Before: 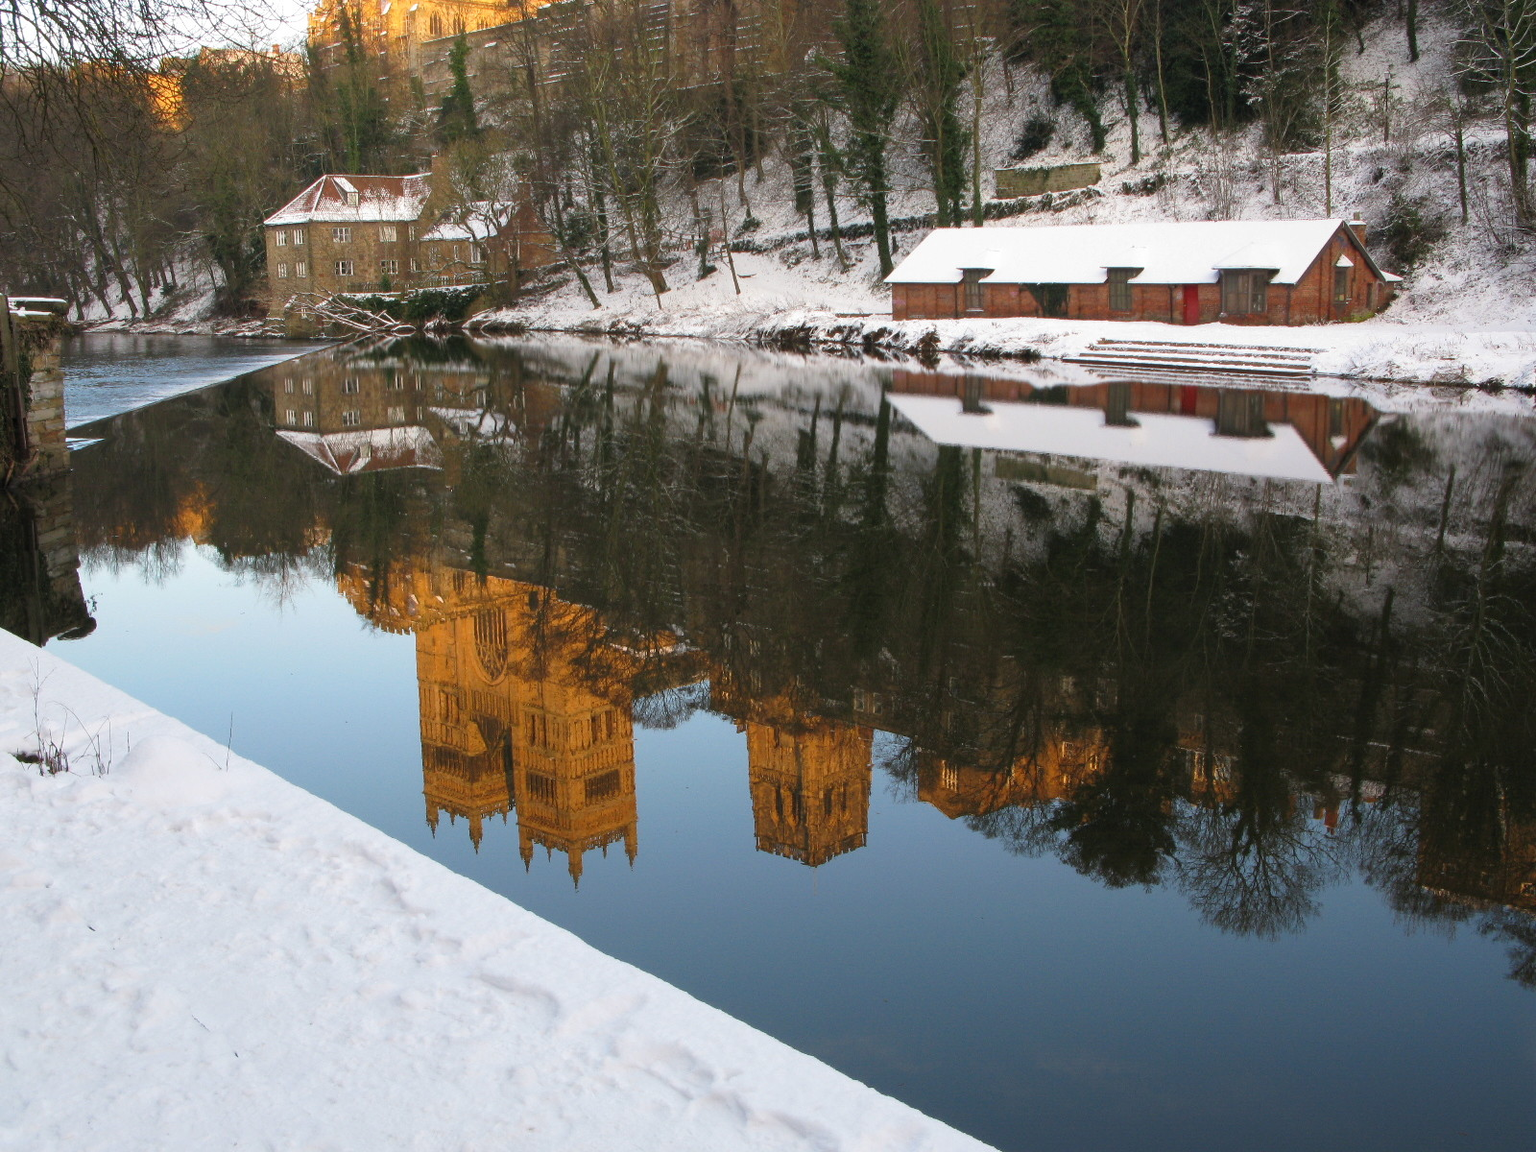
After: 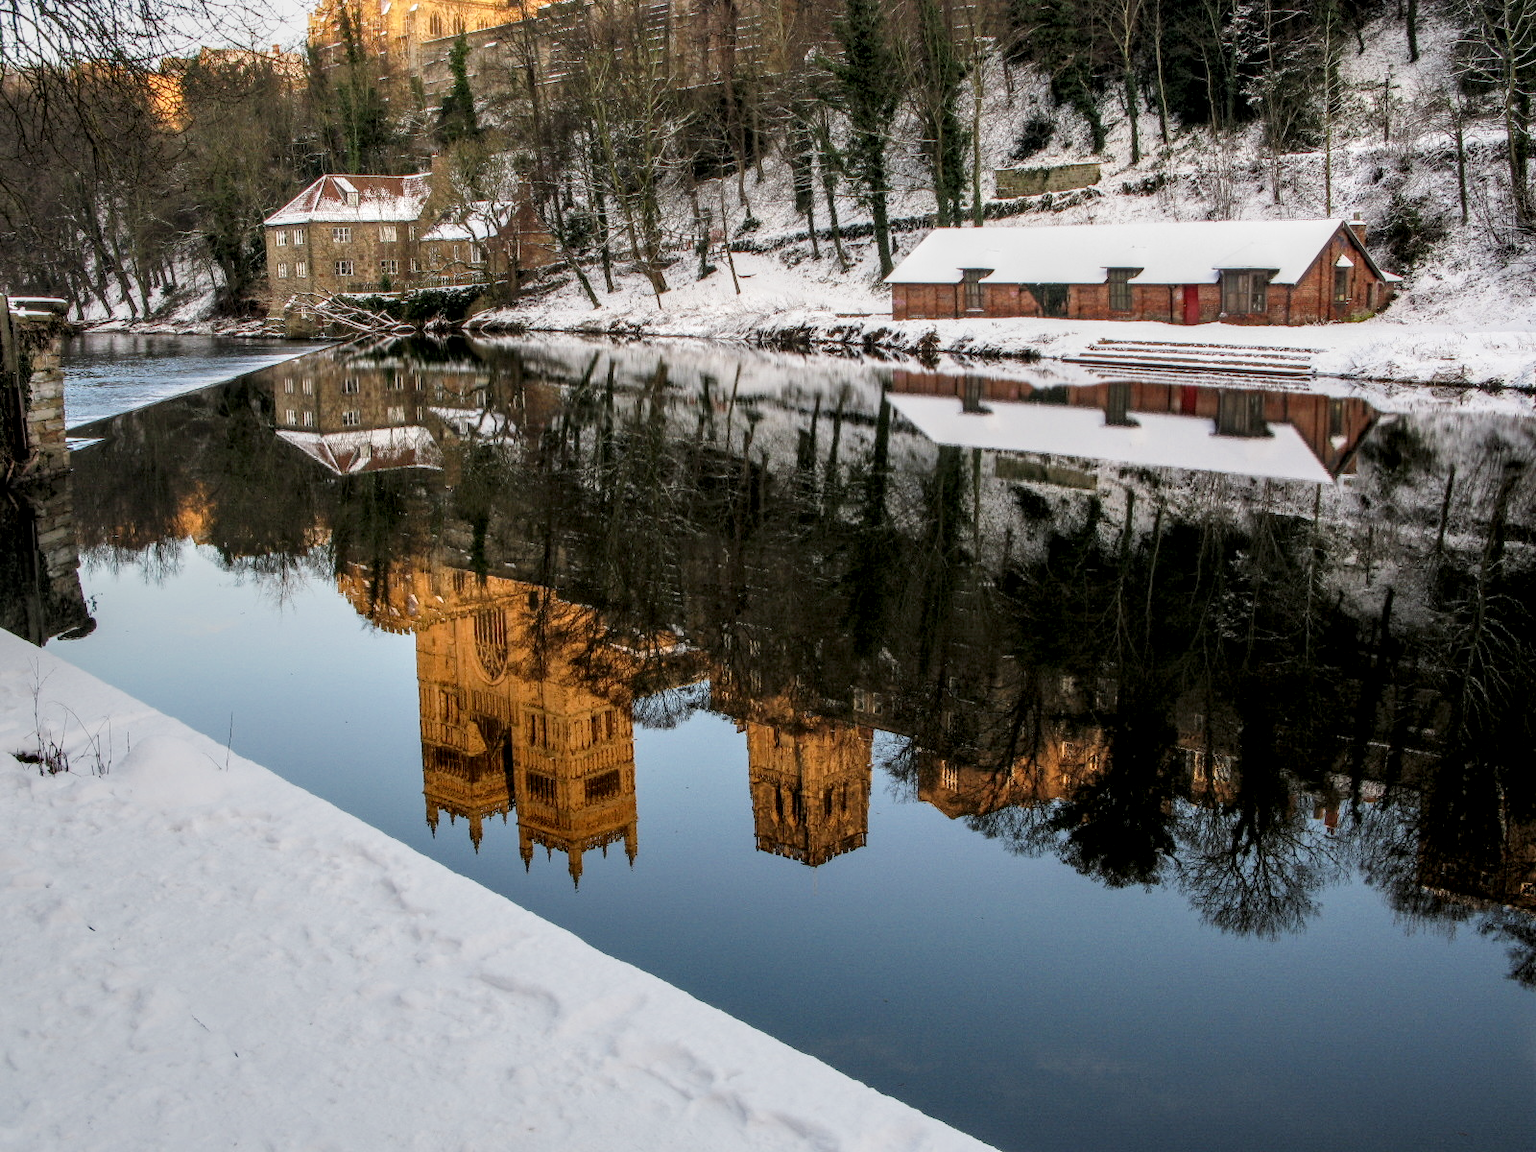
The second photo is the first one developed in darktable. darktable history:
filmic rgb: black relative exposure -16 EV, white relative exposure 6.92 EV, hardness 4.7
local contrast: highlights 1%, shadows 3%, detail 181%
